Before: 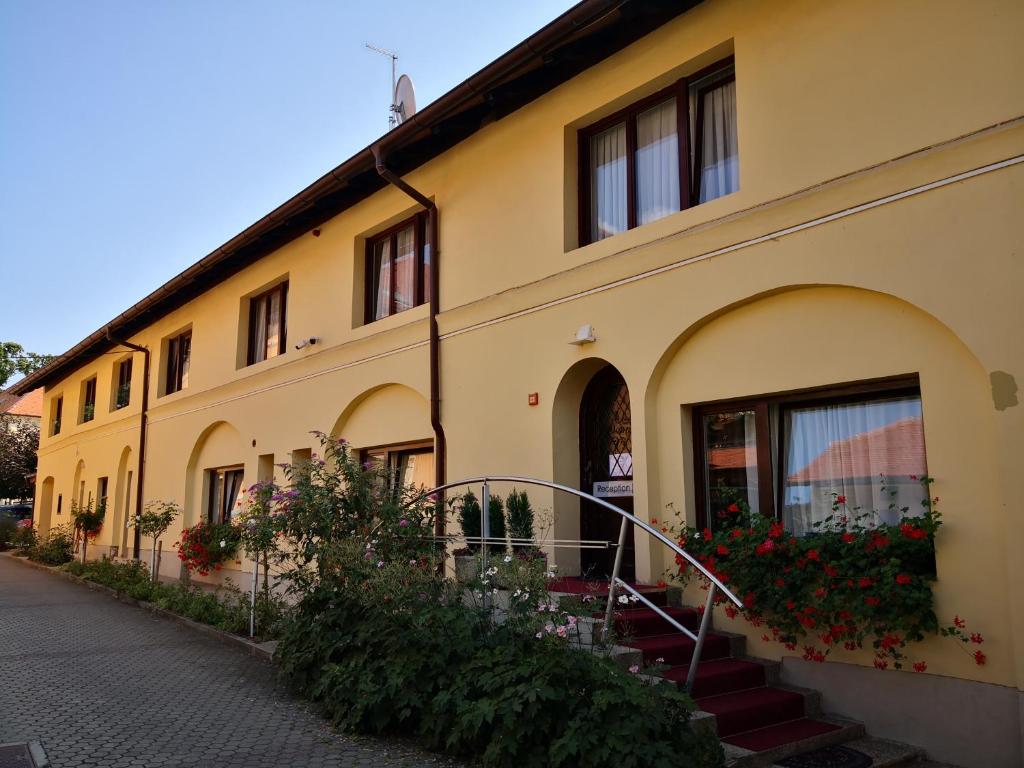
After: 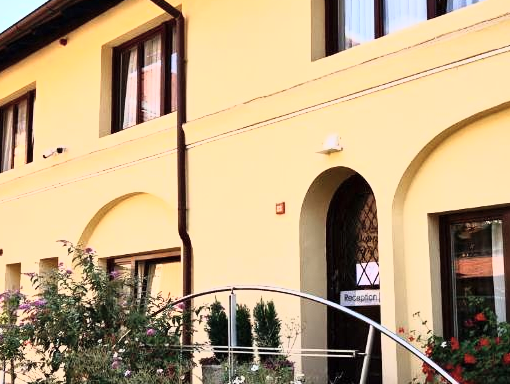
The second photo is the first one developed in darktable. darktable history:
contrast brightness saturation: saturation 0.13
crop: left 24.772%, top 24.888%, right 25.421%, bottom 25.005%
tone curve: curves: ch0 [(0, 0) (0.003, 0.005) (0.011, 0.018) (0.025, 0.041) (0.044, 0.072) (0.069, 0.113) (0.1, 0.163) (0.136, 0.221) (0.177, 0.289) (0.224, 0.366) (0.277, 0.452) (0.335, 0.546) (0.399, 0.65) (0.468, 0.763) (0.543, 0.885) (0.623, 0.93) (0.709, 0.946) (0.801, 0.963) (0.898, 0.981) (1, 1)], color space Lab, independent channels, preserve colors none
